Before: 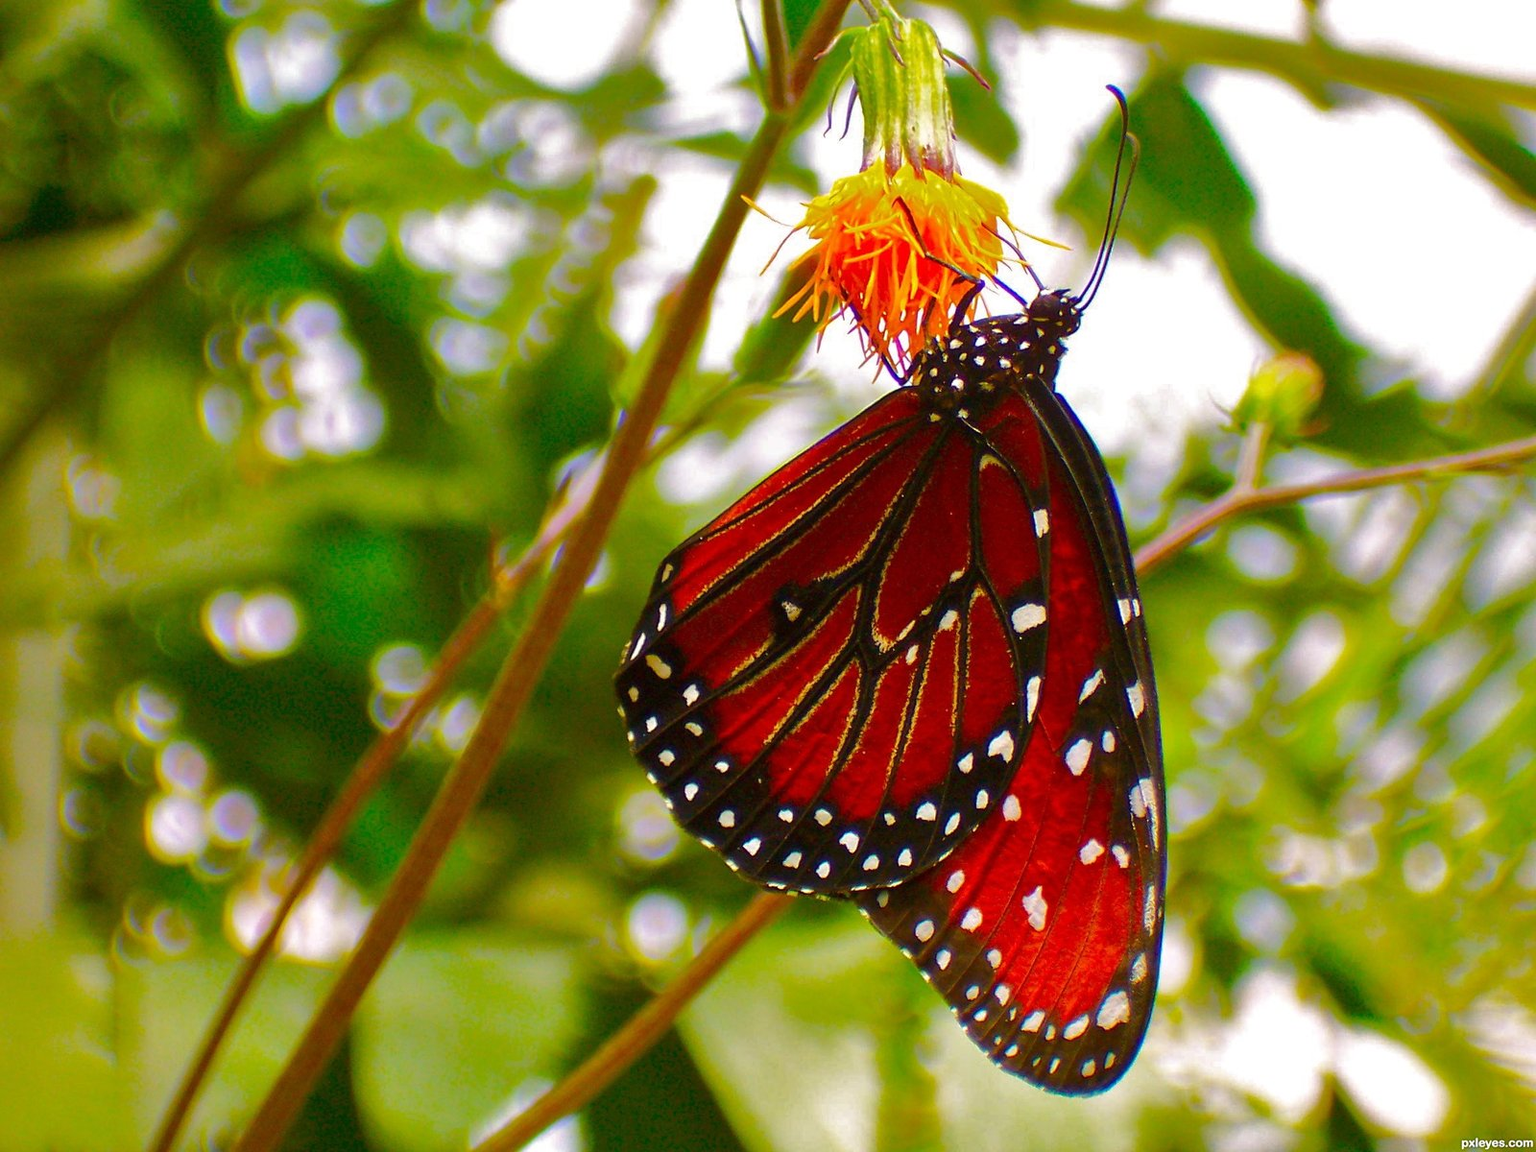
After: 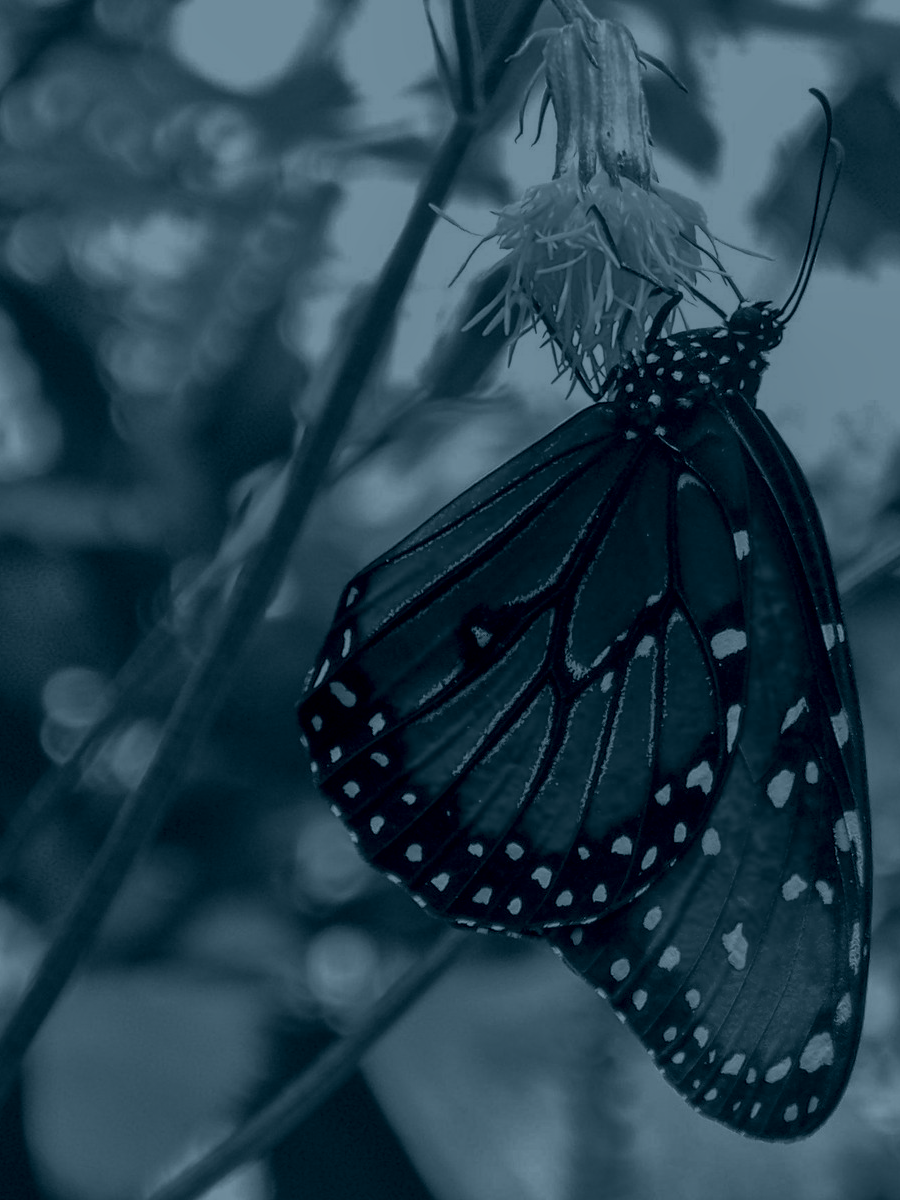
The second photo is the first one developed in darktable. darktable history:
local contrast: on, module defaults
colorize: hue 194.4°, saturation 29%, source mix 61.75%, lightness 3.98%, version 1
crop: left 21.496%, right 22.254%
